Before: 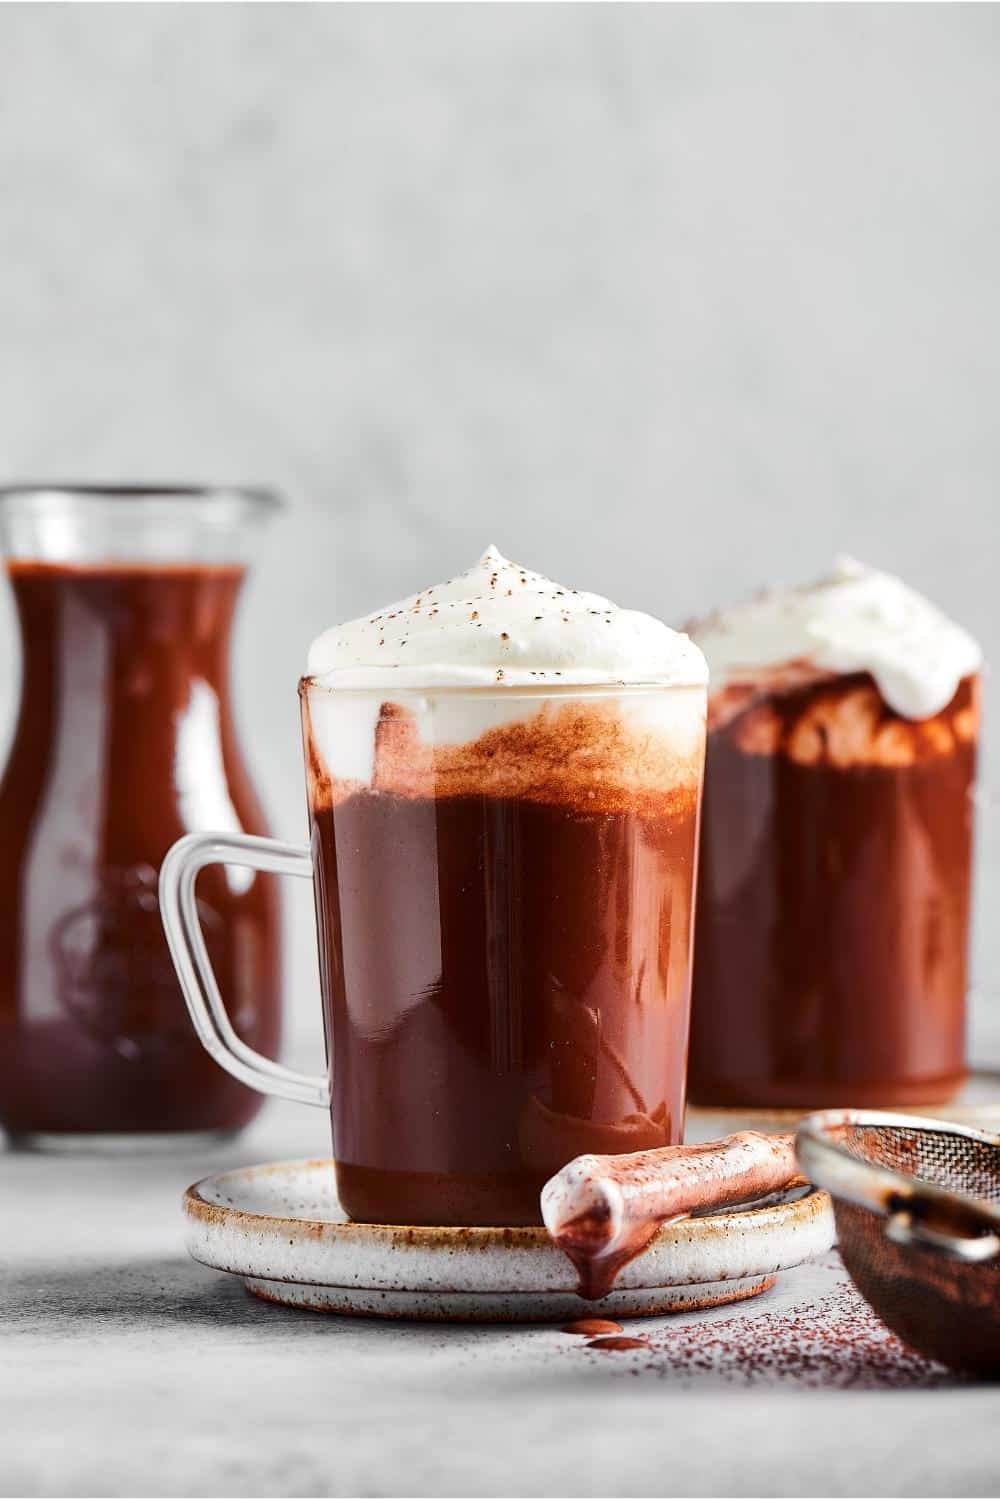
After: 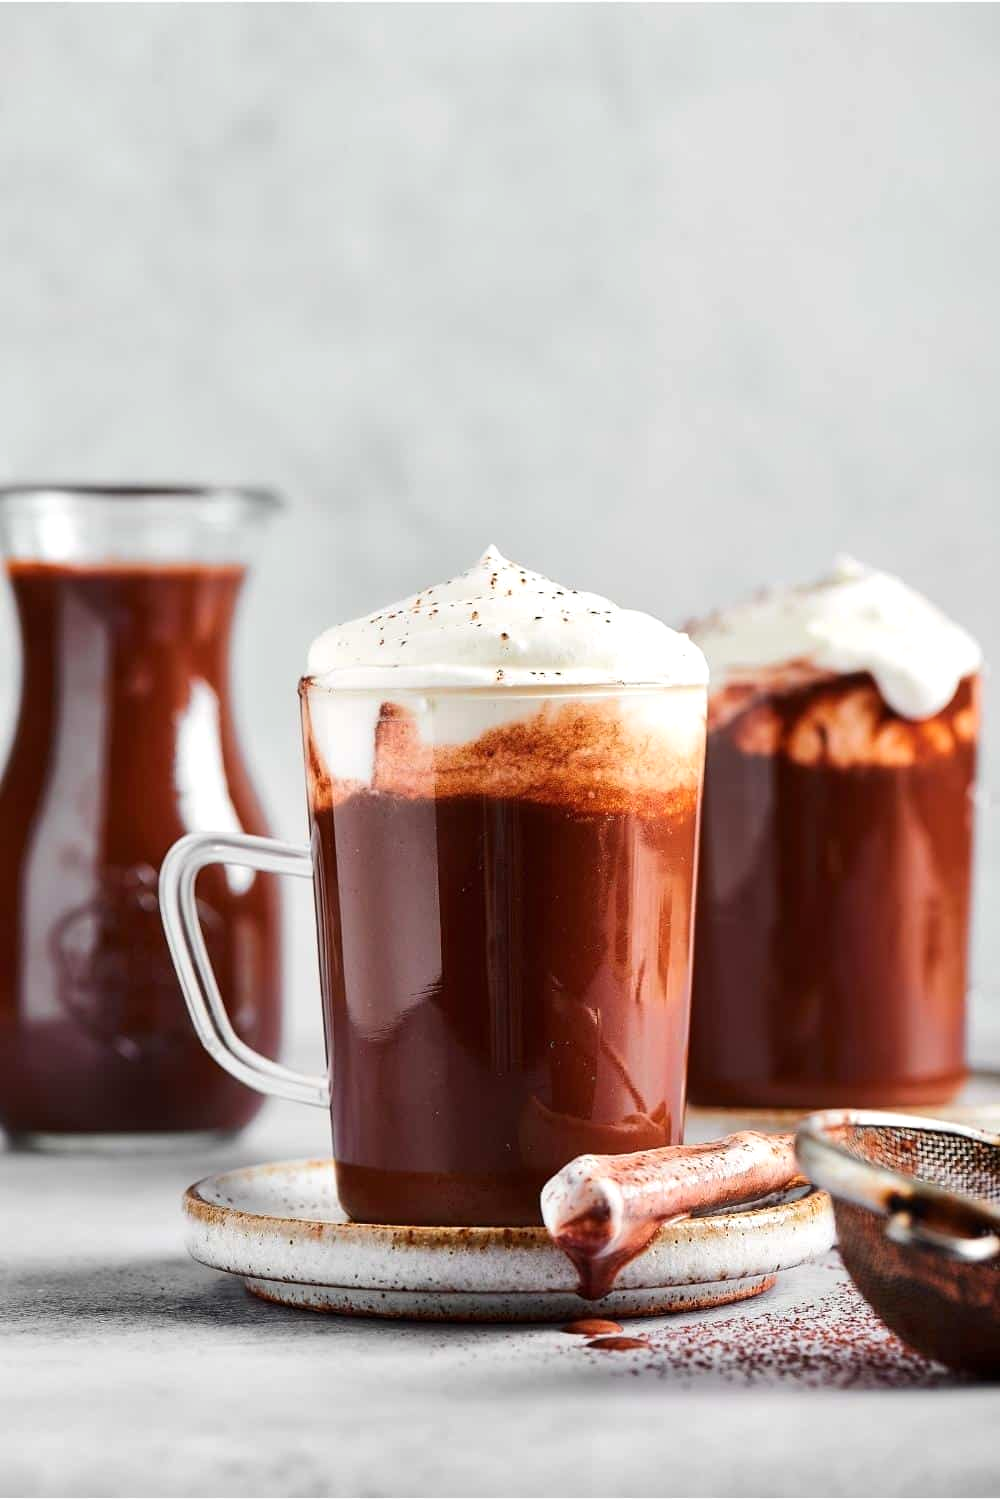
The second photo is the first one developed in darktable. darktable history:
exposure: exposure 0.128 EV, compensate exposure bias true
